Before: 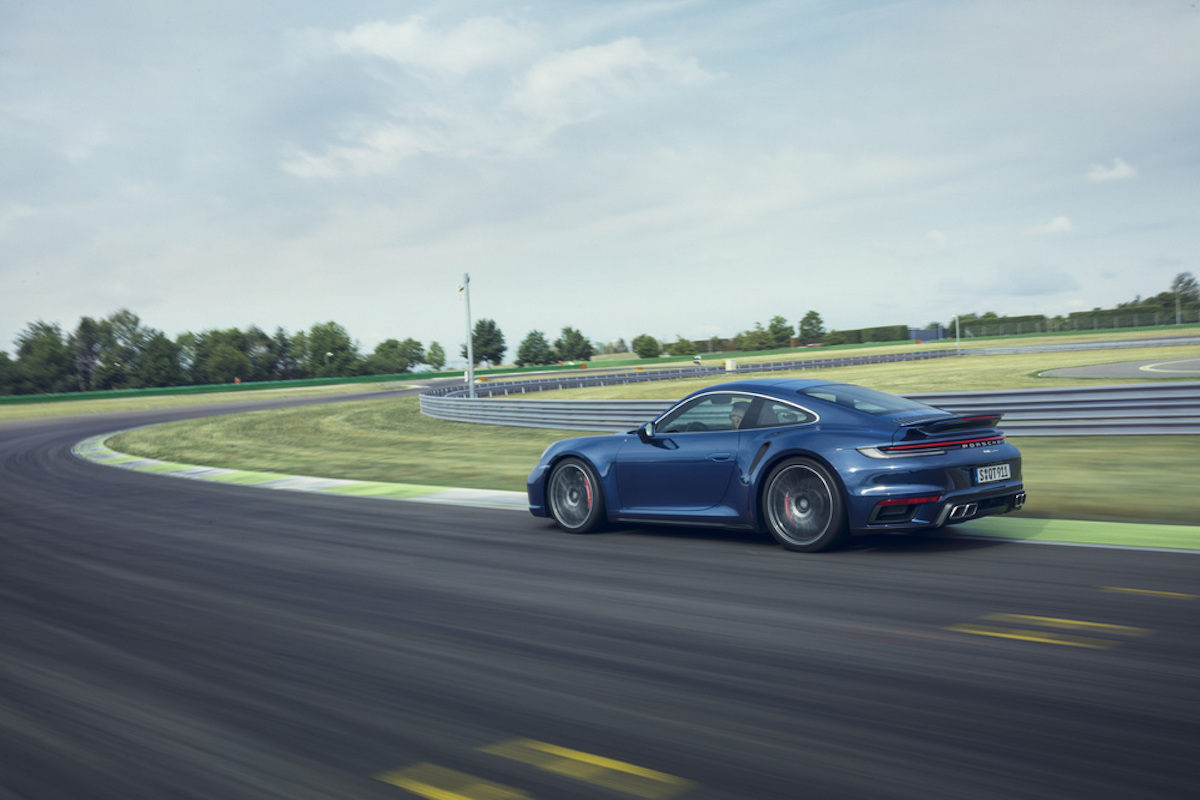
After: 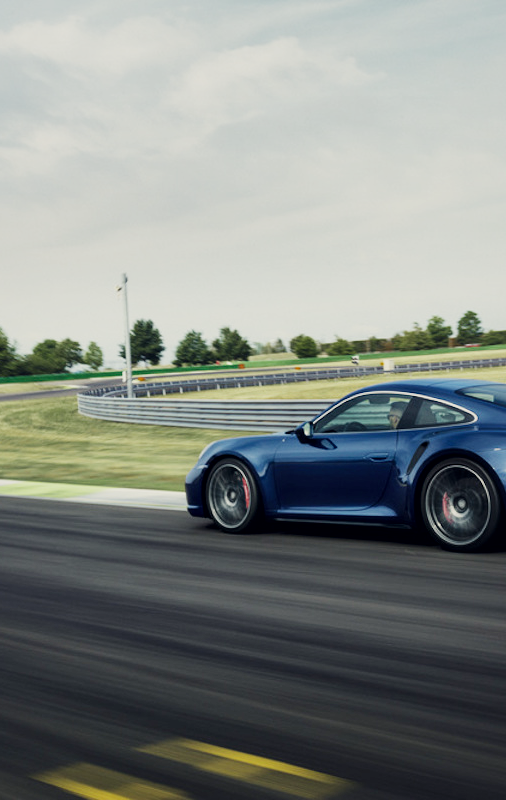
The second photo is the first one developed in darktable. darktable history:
local contrast: mode bilateral grid, contrast 20, coarseness 50, detail 132%, midtone range 0.2
white balance: red 1.045, blue 0.932
sigmoid: contrast 1.7, skew -0.1, preserve hue 0%, red attenuation 0.1, red rotation 0.035, green attenuation 0.1, green rotation -0.017, blue attenuation 0.15, blue rotation -0.052, base primaries Rec2020
crop: left 28.583%, right 29.231%
